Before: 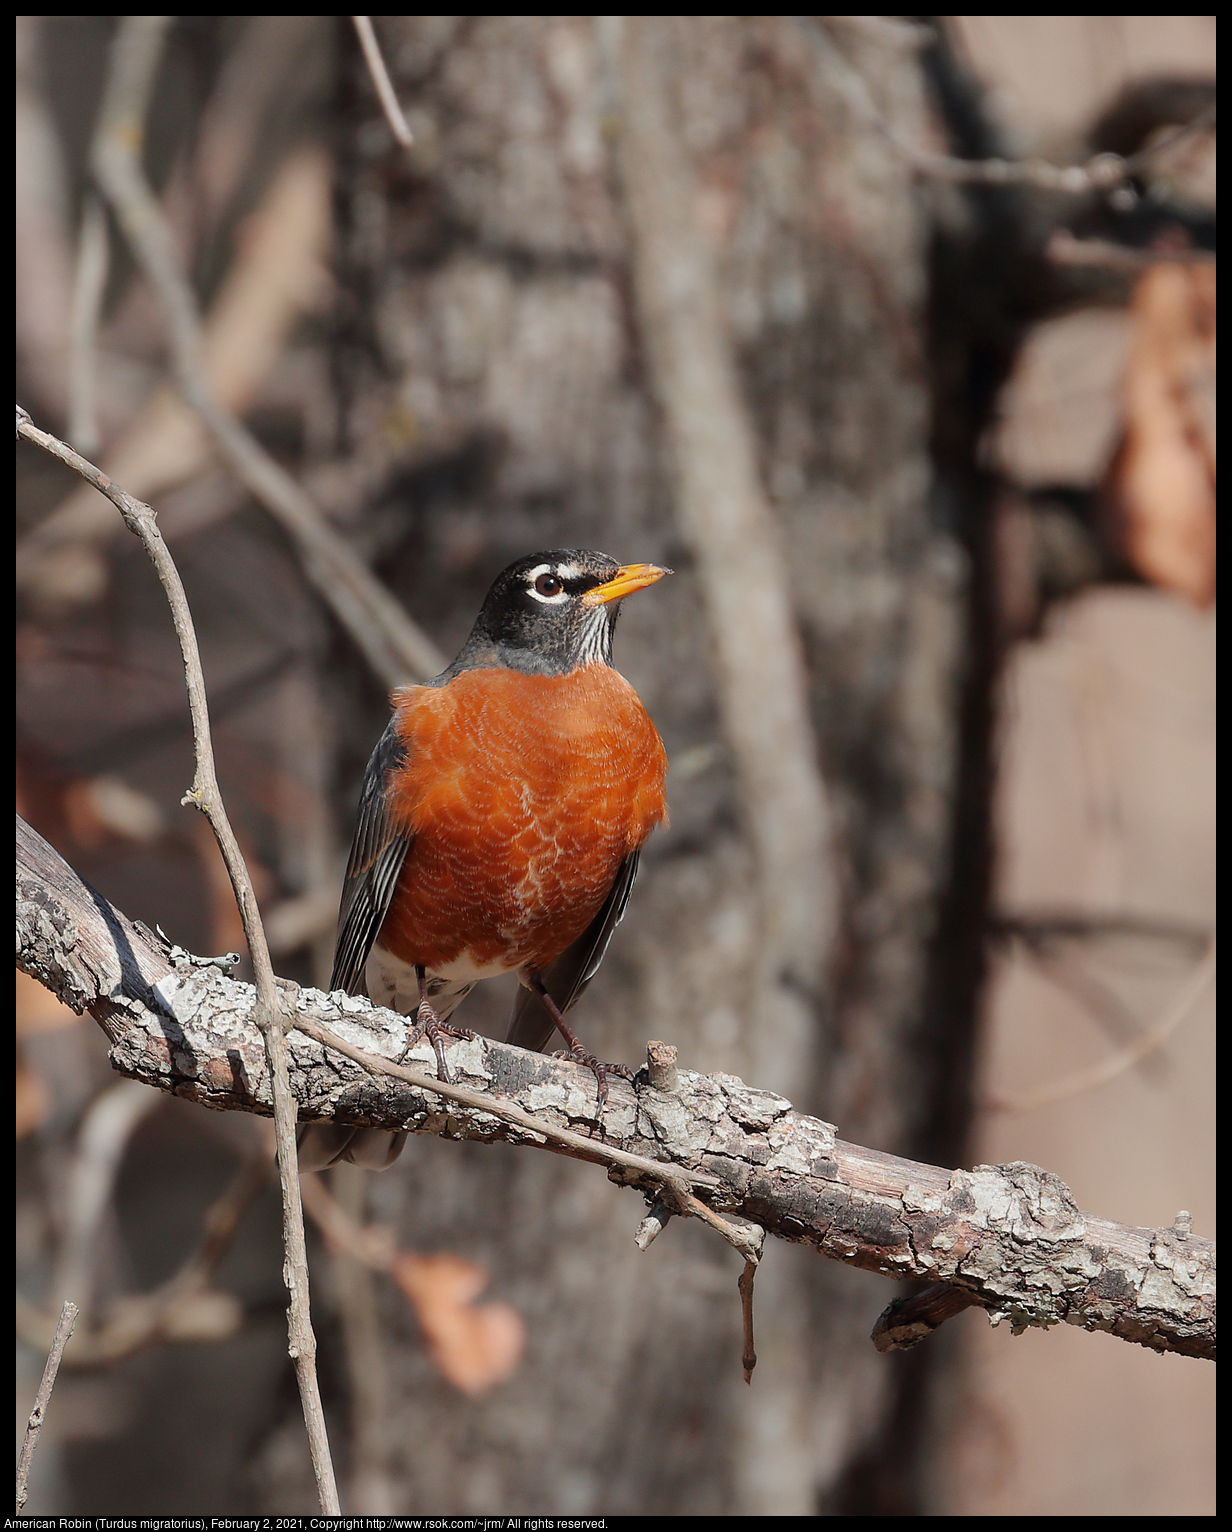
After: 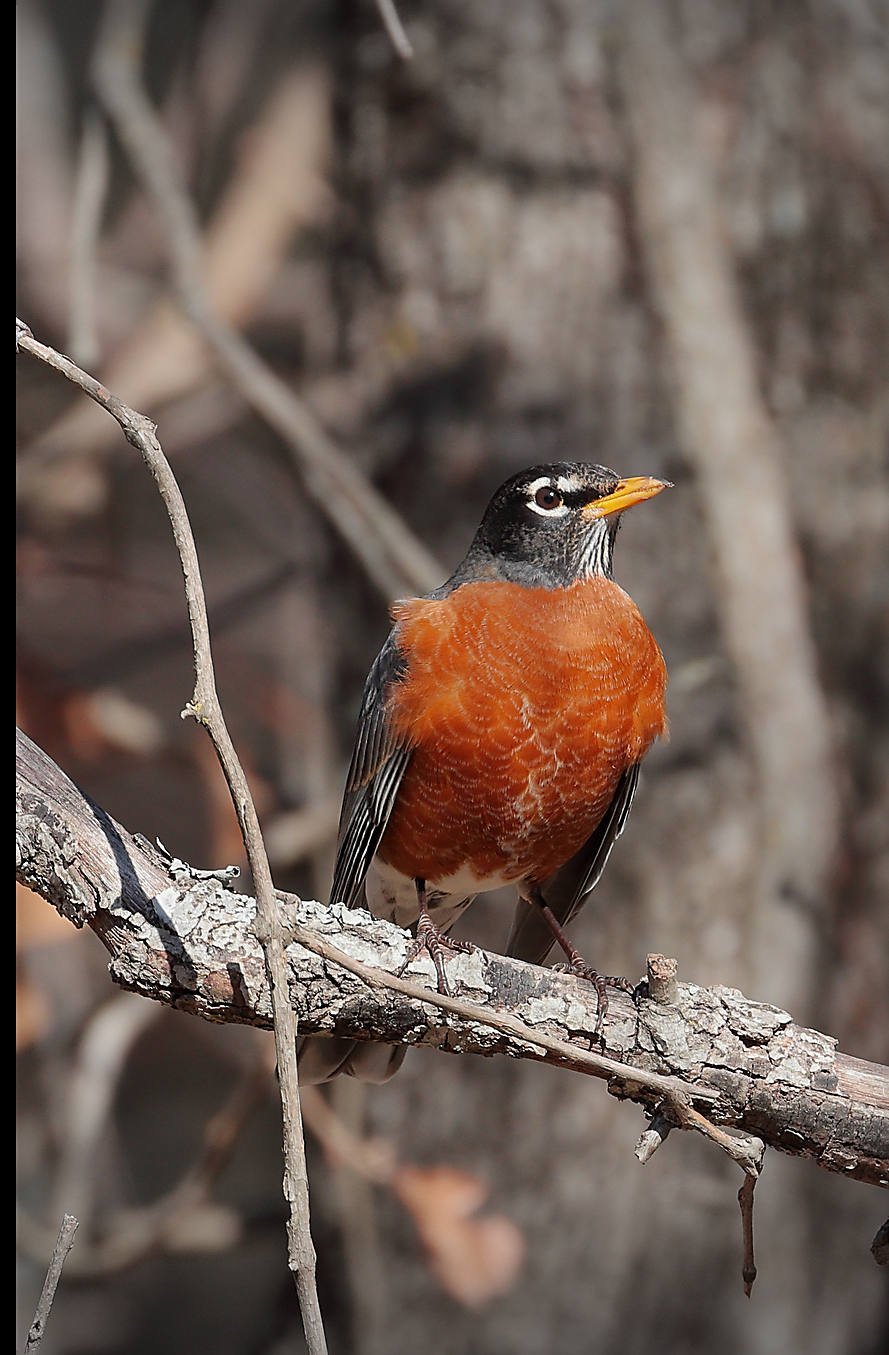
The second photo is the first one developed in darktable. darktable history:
vignetting: fall-off start 100.55%, width/height ratio 1.304, unbound false
crop: top 5.738%, right 27.834%, bottom 5.766%
sharpen: on, module defaults
